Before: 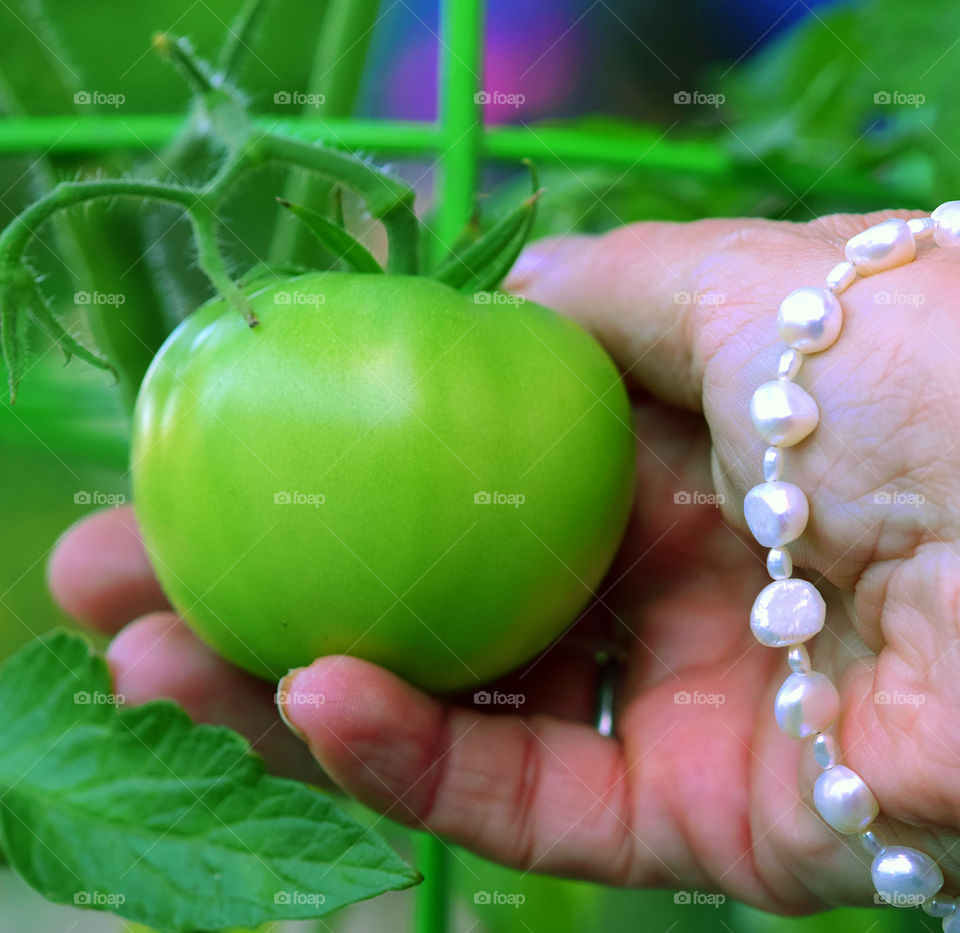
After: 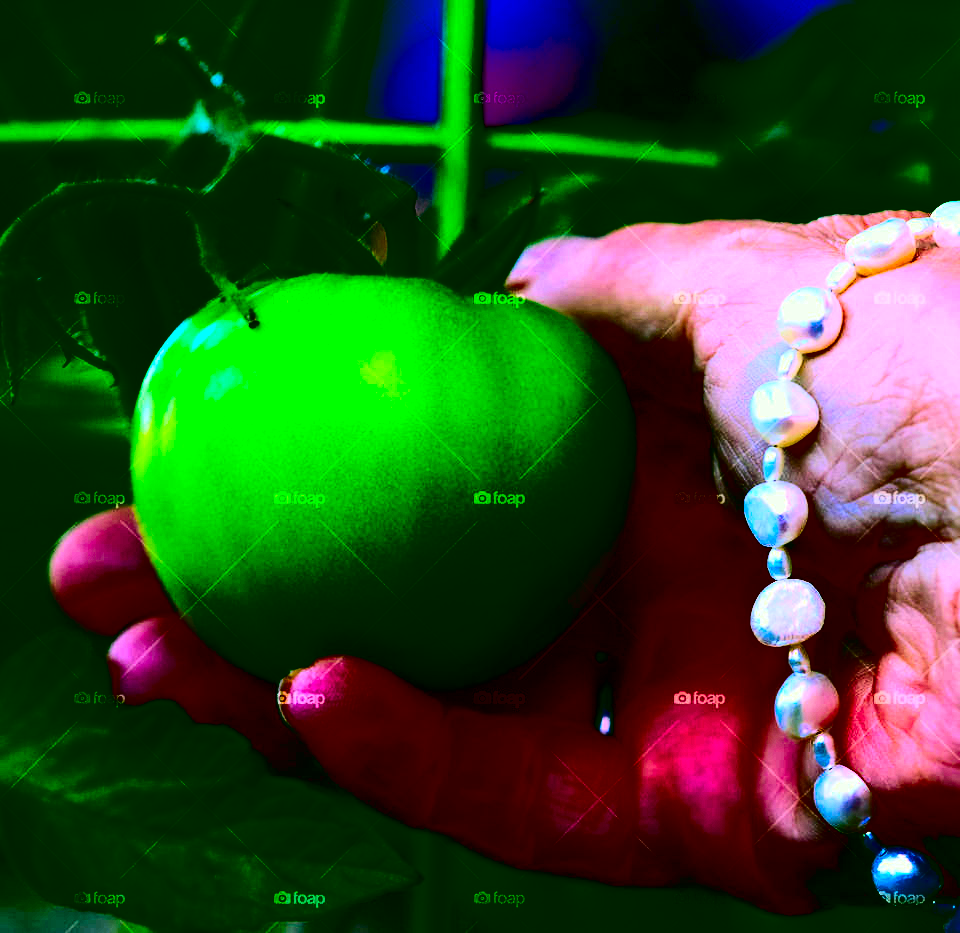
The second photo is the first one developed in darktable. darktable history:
contrast brightness saturation: contrast 0.754, brightness -0.992, saturation 0.986
color balance rgb: highlights gain › chroma 0.186%, highlights gain › hue 332.21°, perceptual saturation grading › global saturation 19.652%, perceptual brilliance grading › highlights 3.258%, perceptual brilliance grading › mid-tones -17.637%, perceptual brilliance grading › shadows -40.729%, global vibrance 50.186%
